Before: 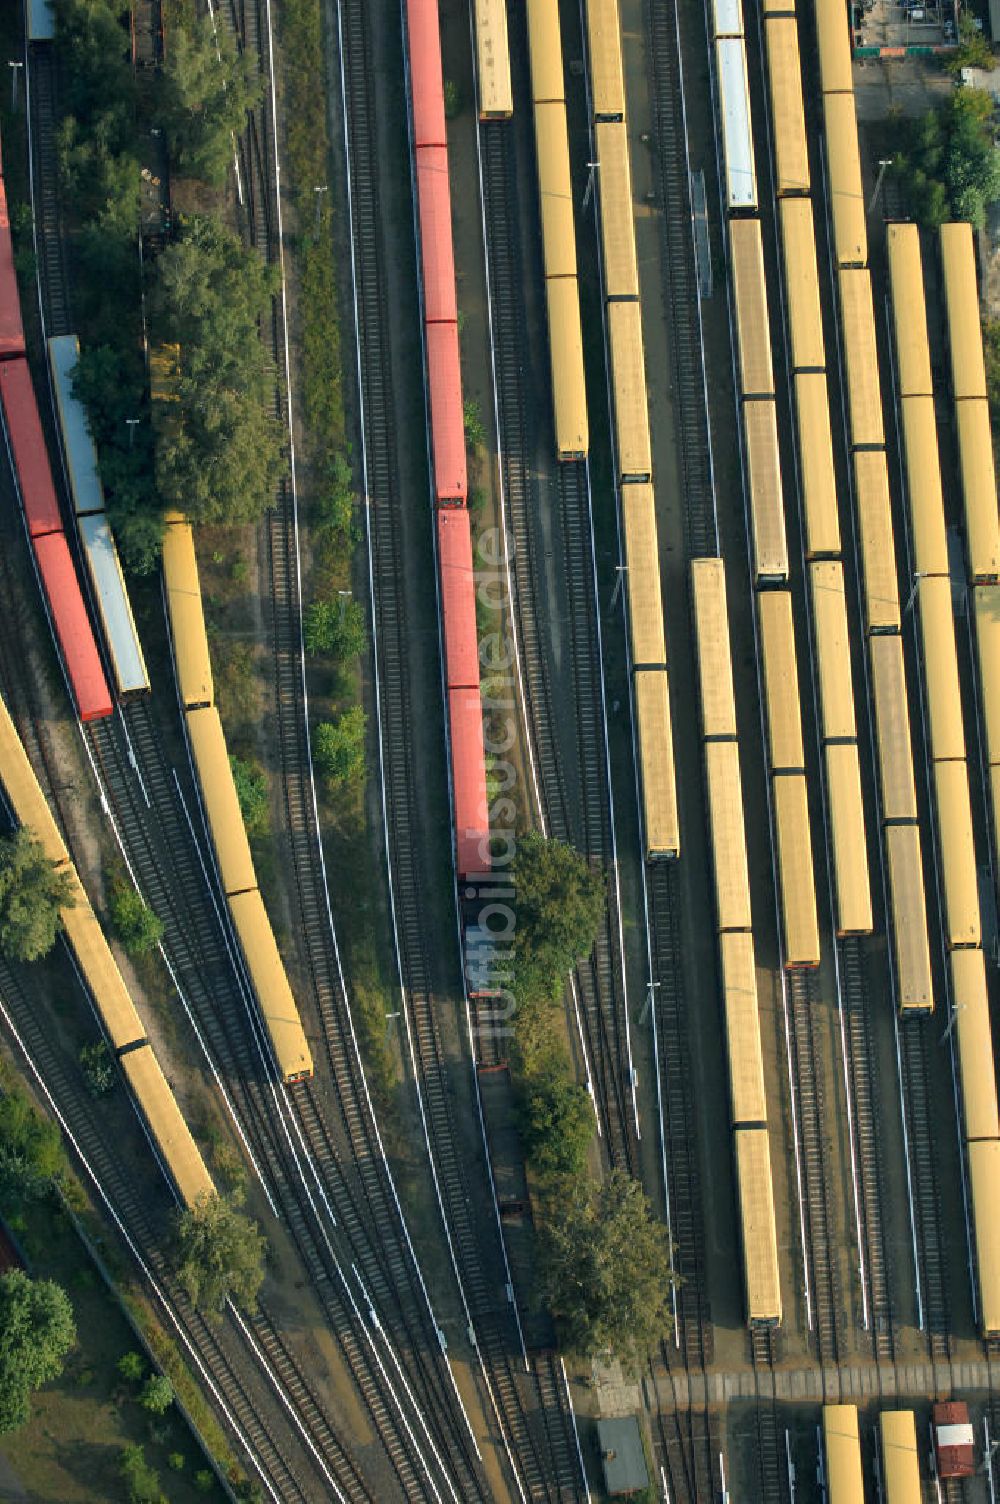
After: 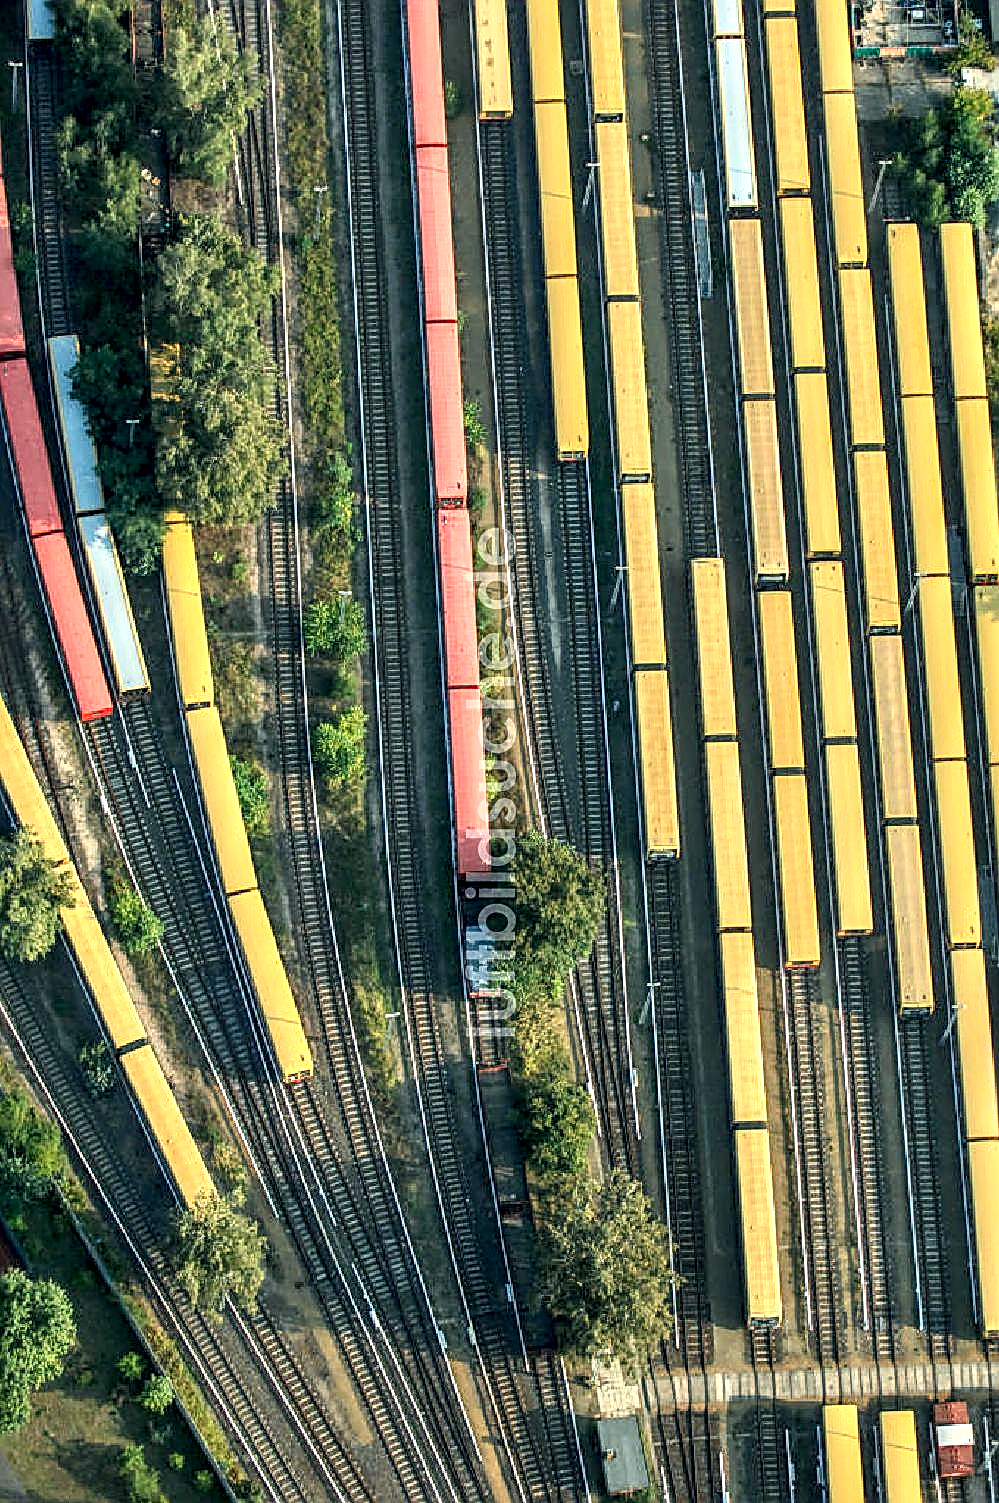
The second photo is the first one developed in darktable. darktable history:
sharpen: amount 0.911
local contrast: highlights 19%, detail 187%
contrast brightness saturation: contrast 0.242, brightness 0.247, saturation 0.374
